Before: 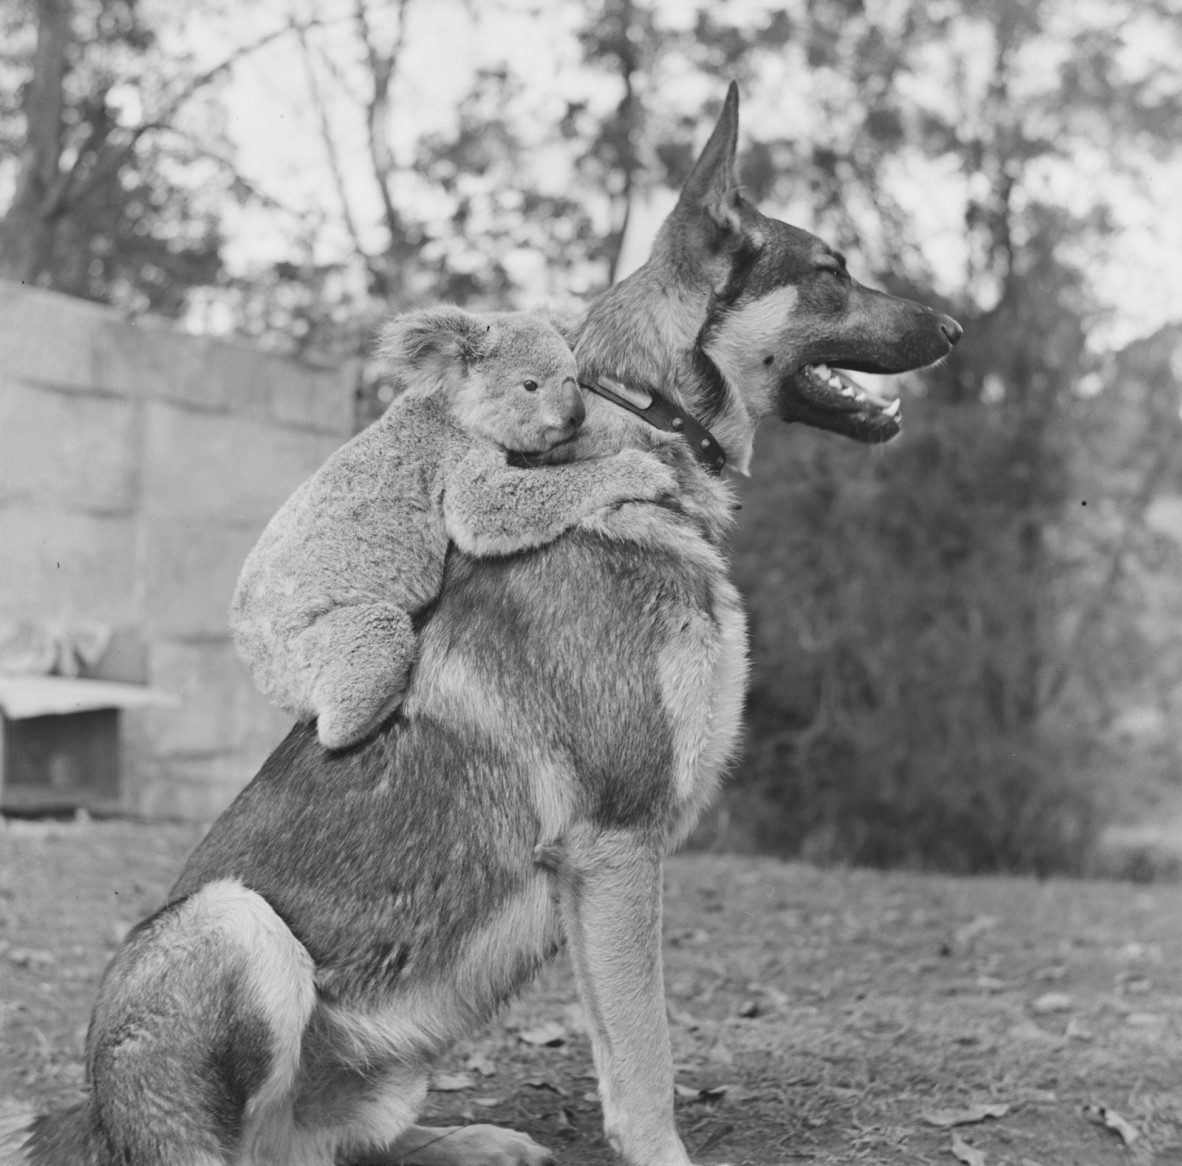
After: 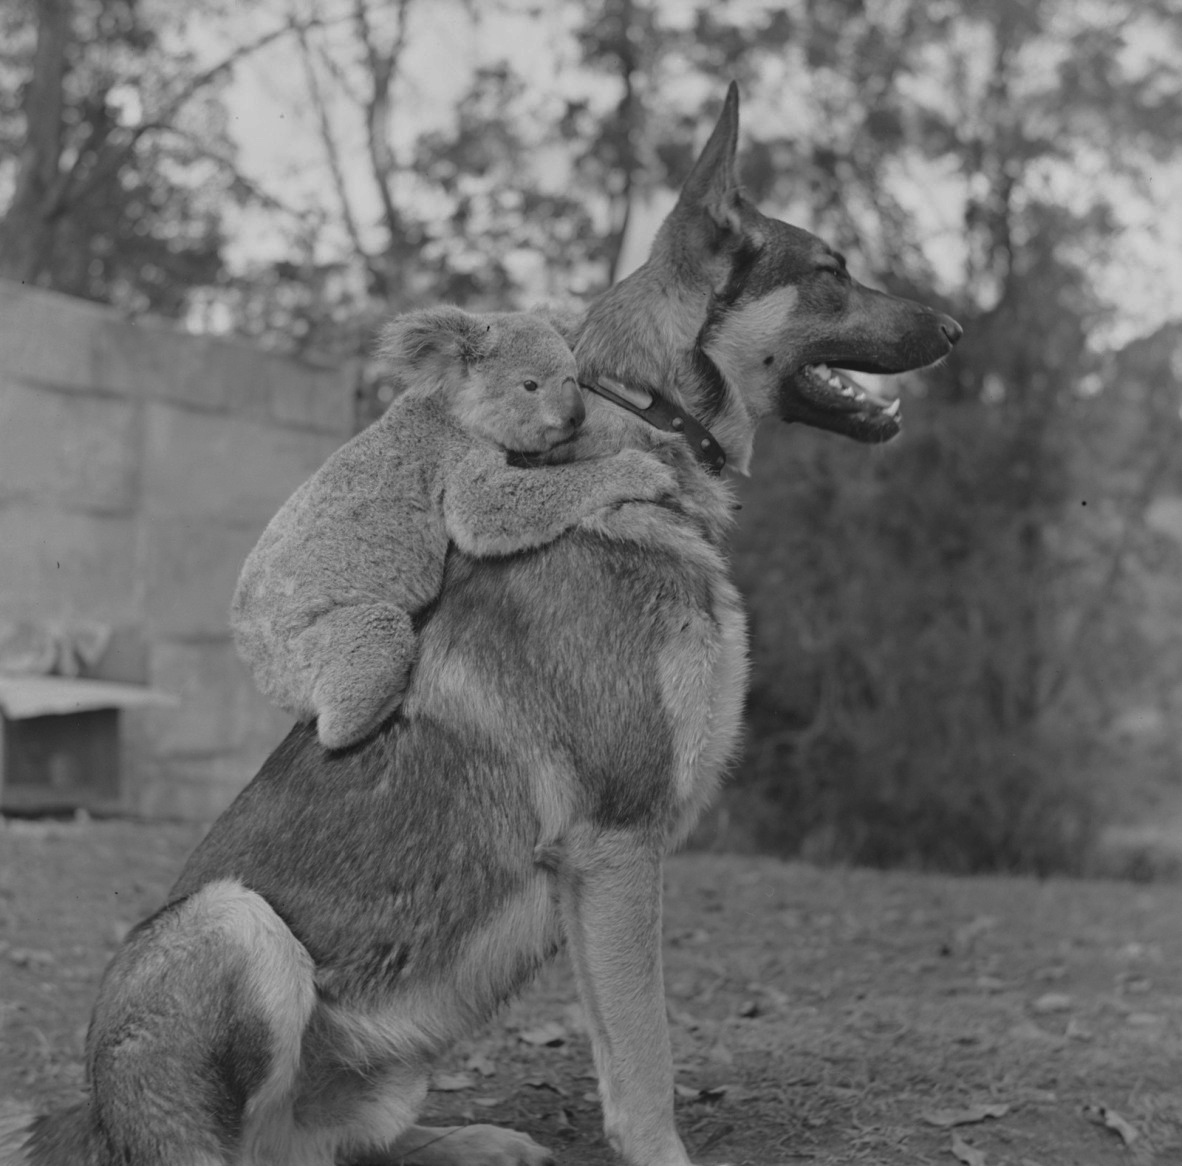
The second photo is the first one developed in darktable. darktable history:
base curve: curves: ch0 [(0, 0) (0.841, 0.609) (1, 1)]
tone equalizer: on, module defaults
